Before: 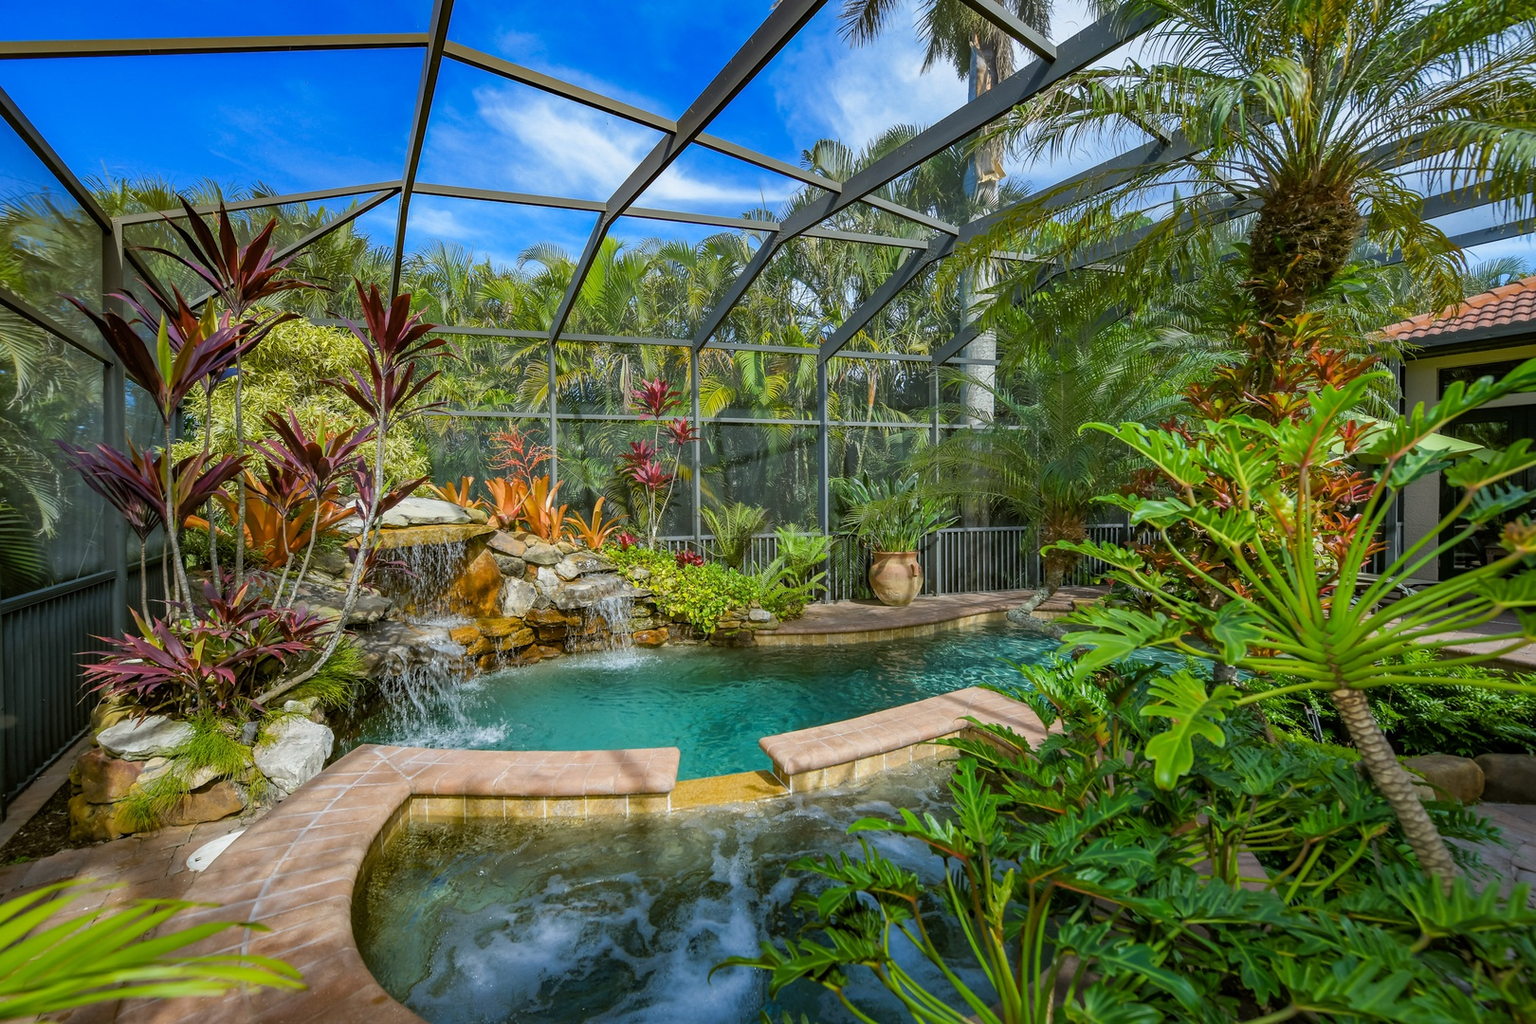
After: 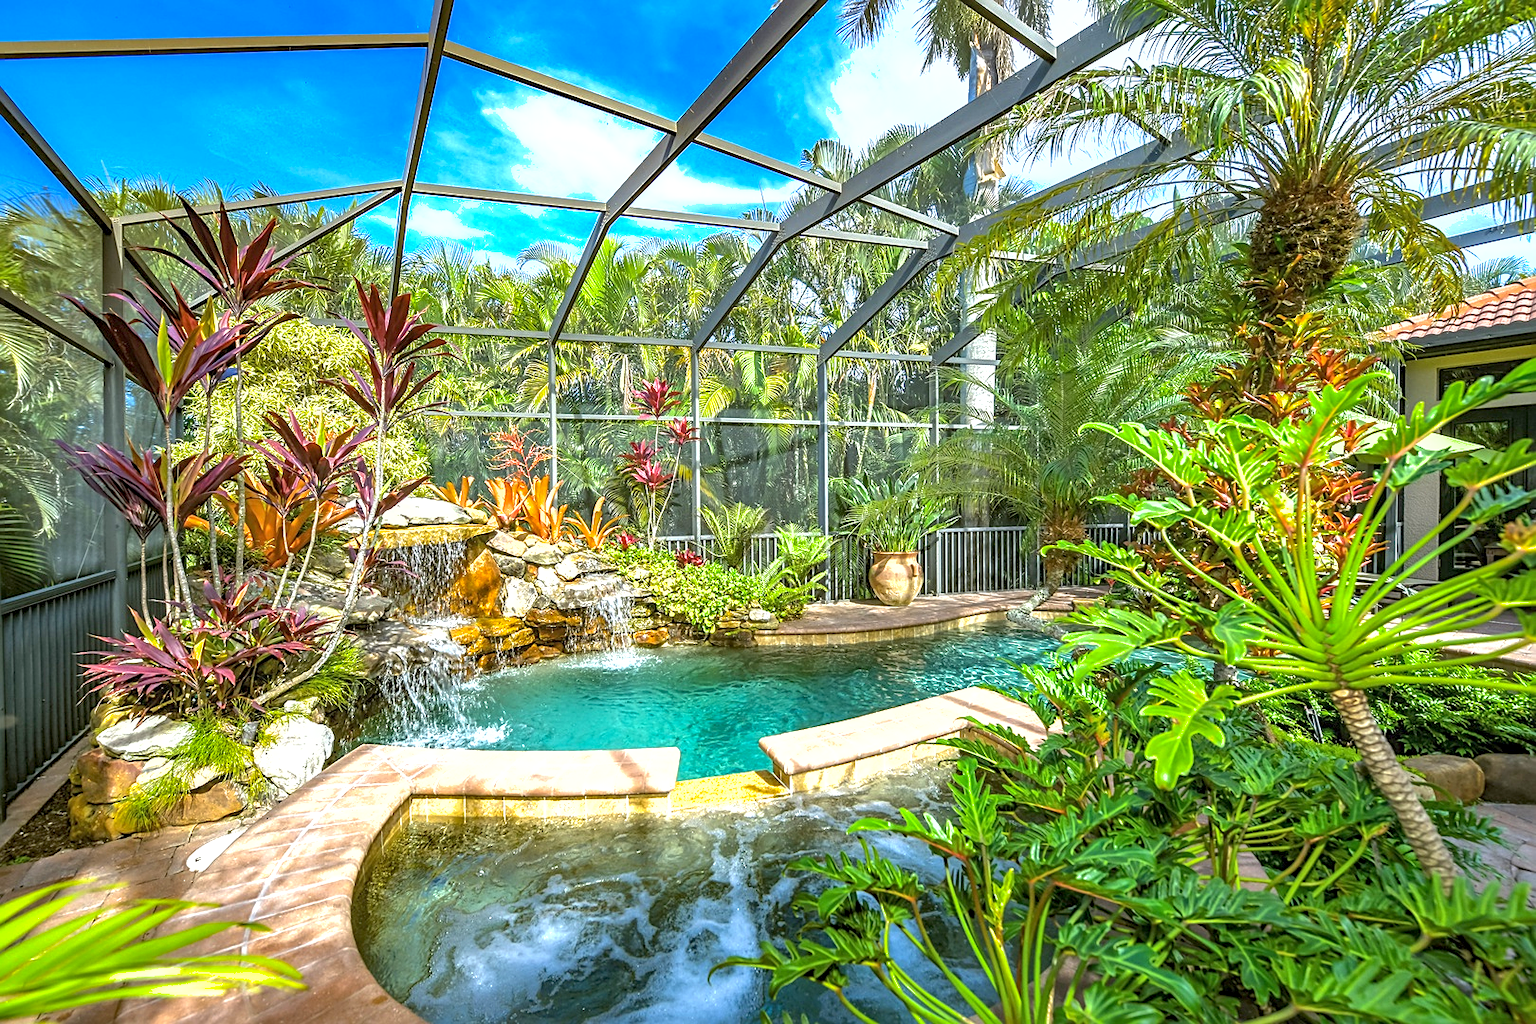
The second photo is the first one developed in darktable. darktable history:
sharpen: on, module defaults
shadows and highlights: on, module defaults
local contrast: on, module defaults
exposure: black level correction 0, exposure 1.3 EV, compensate exposure bias true, compensate highlight preservation false
